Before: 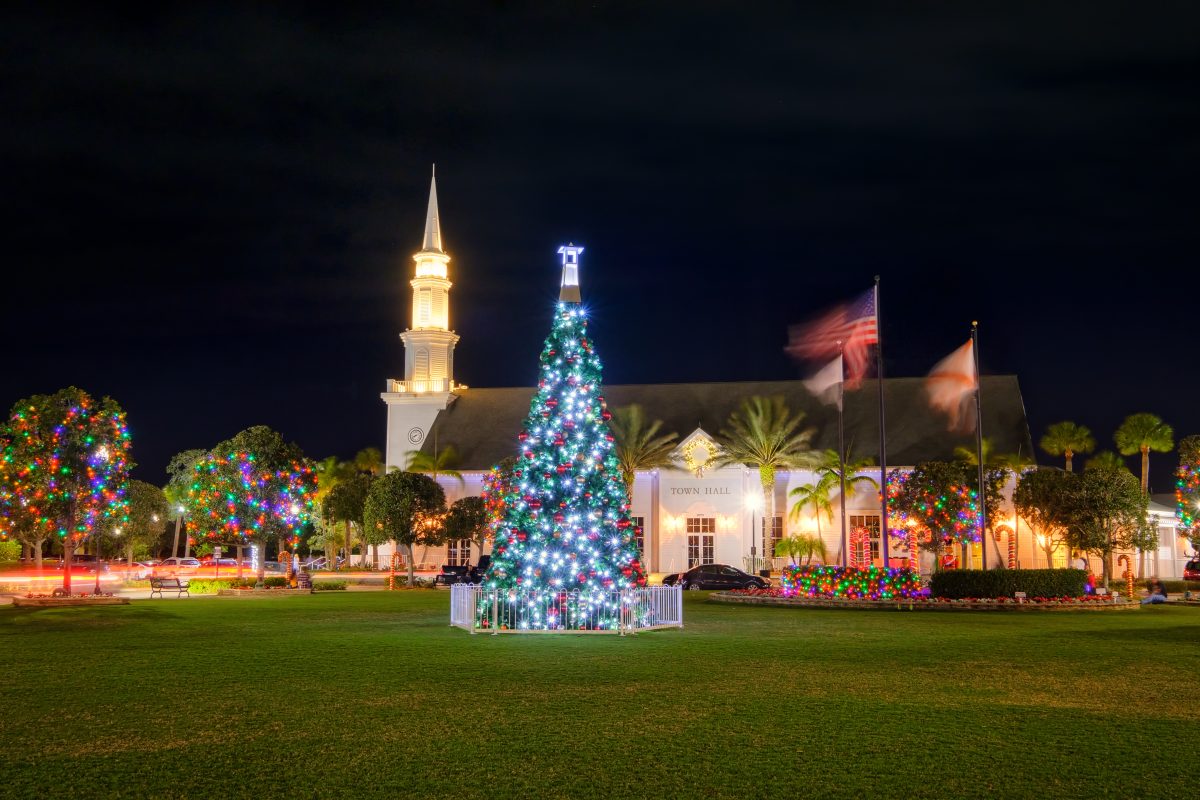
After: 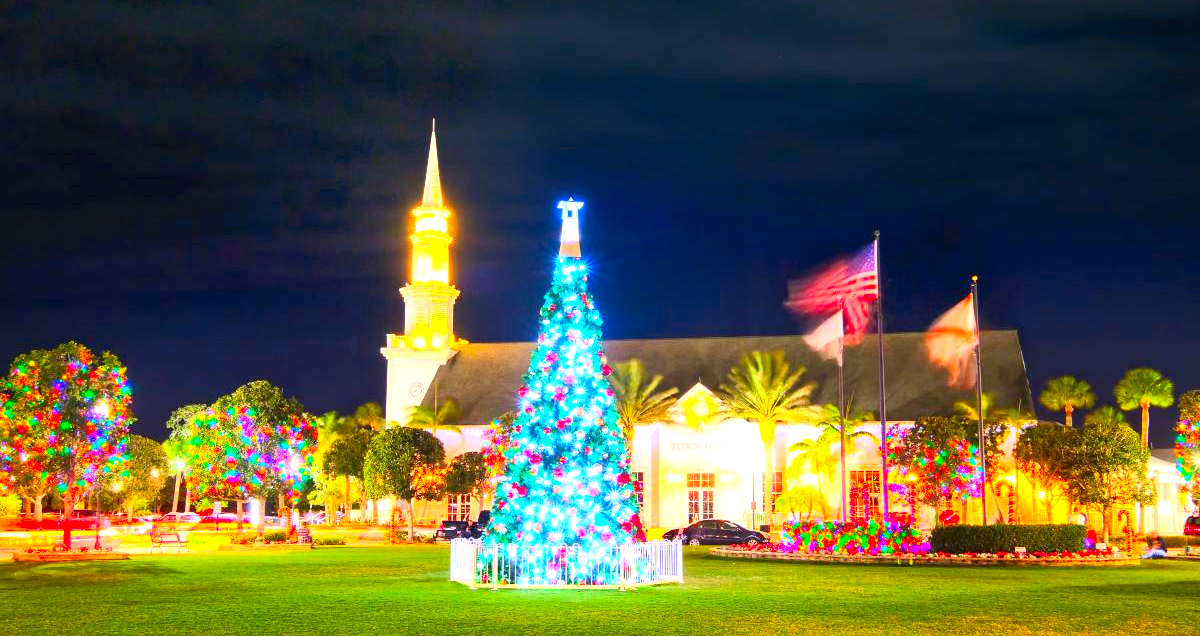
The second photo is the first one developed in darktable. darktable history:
exposure: black level correction 0, exposure 1.471 EV, compensate exposure bias true, compensate highlight preservation false
shadows and highlights: shadows -0.511, highlights 39.13
crop and rotate: top 5.668%, bottom 14.787%
contrast brightness saturation: contrast 0.201, brightness 0.199, saturation 0.794
